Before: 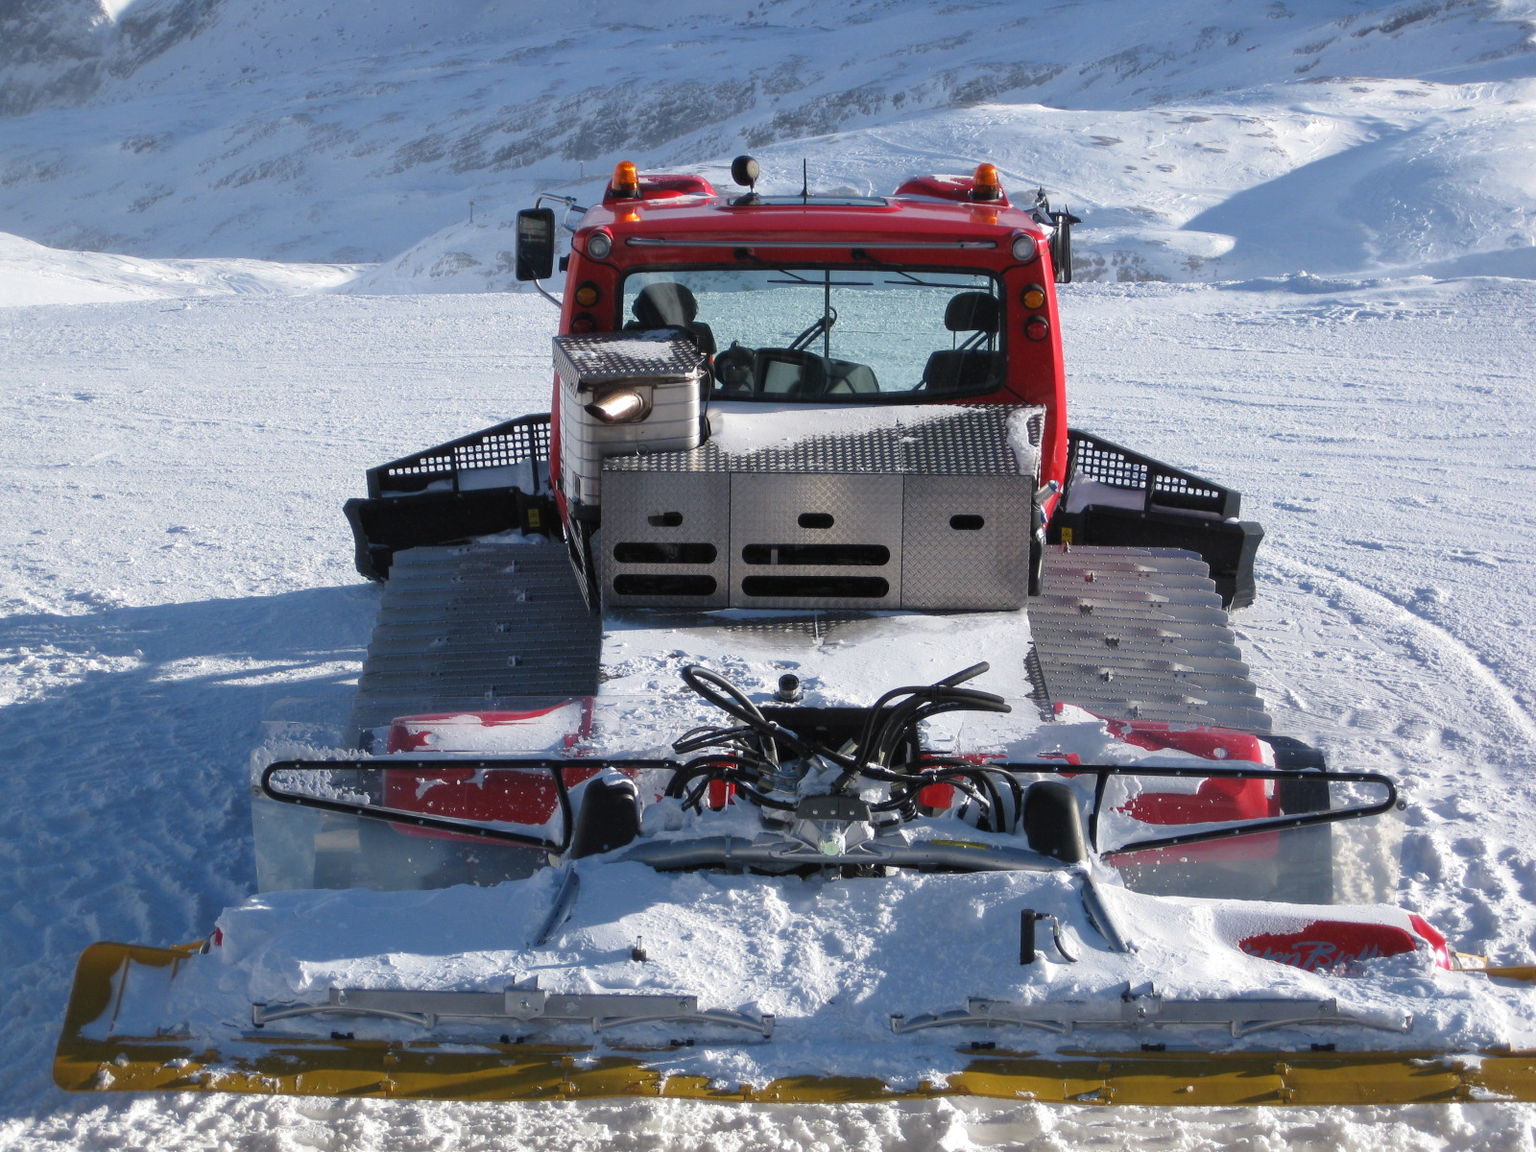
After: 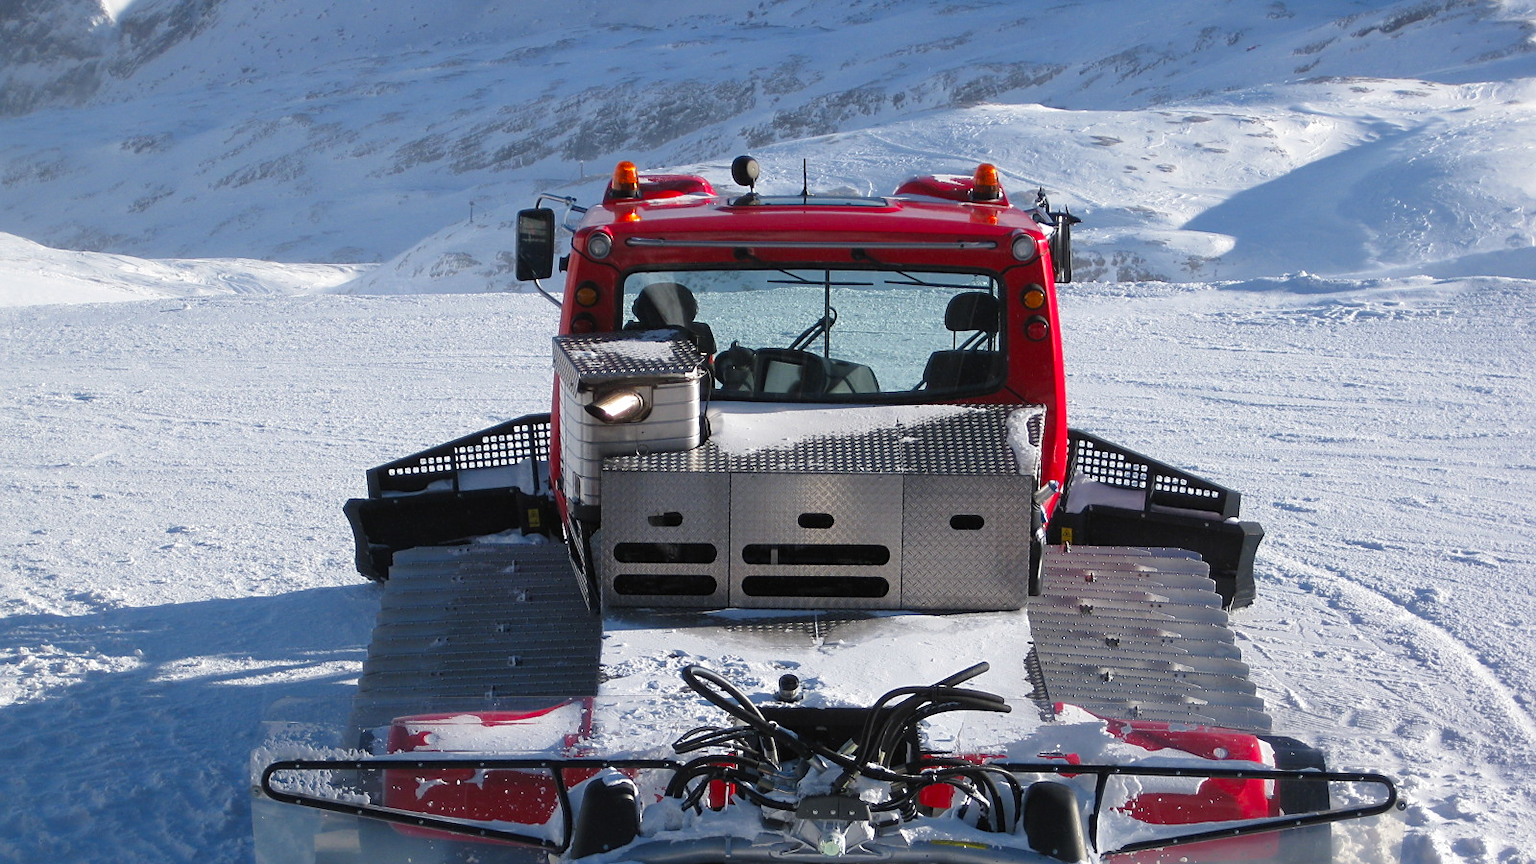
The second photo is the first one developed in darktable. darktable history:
sharpen: radius 1.864, amount 0.398, threshold 1.271
crop: bottom 24.988%
vibrance: vibrance 100%
